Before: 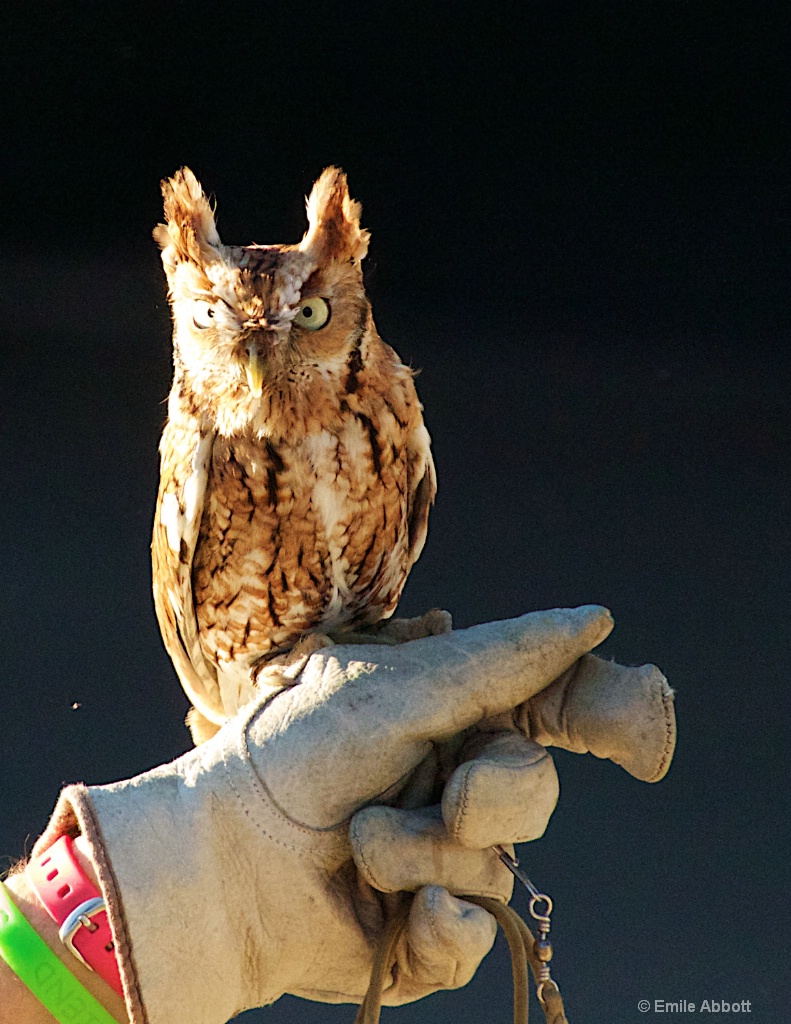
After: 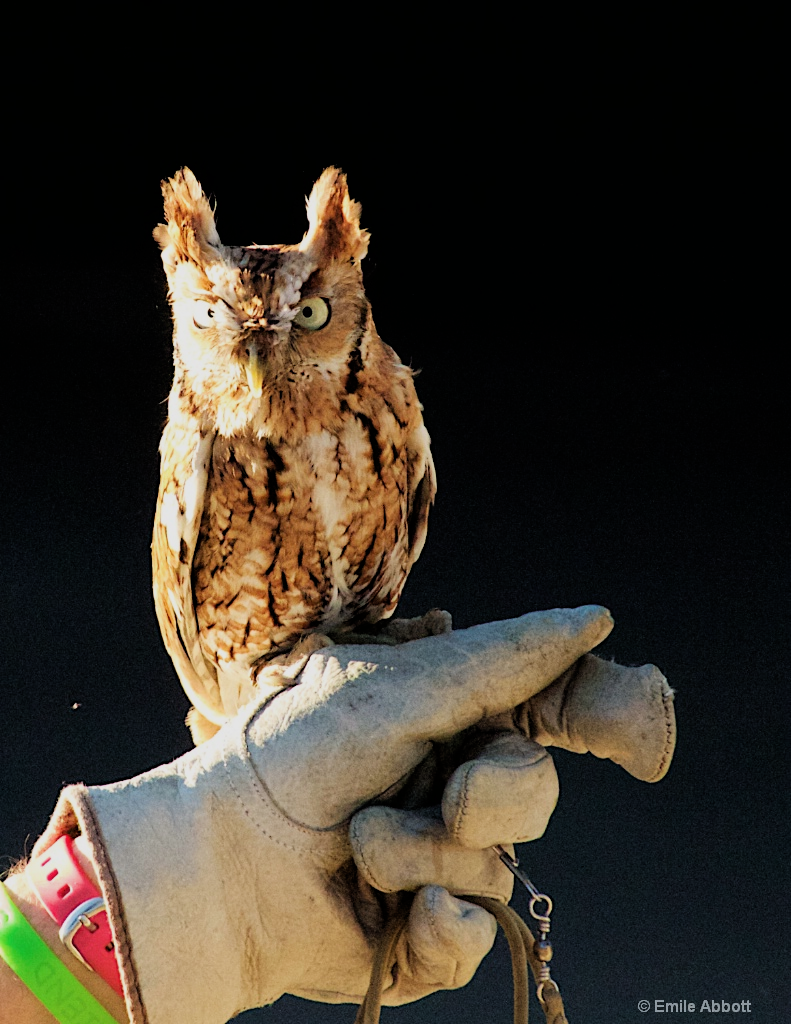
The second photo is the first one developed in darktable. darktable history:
filmic rgb: black relative exposure -8.03 EV, white relative exposure 4 EV, hardness 4.18, latitude 49.41%, contrast 1.101
